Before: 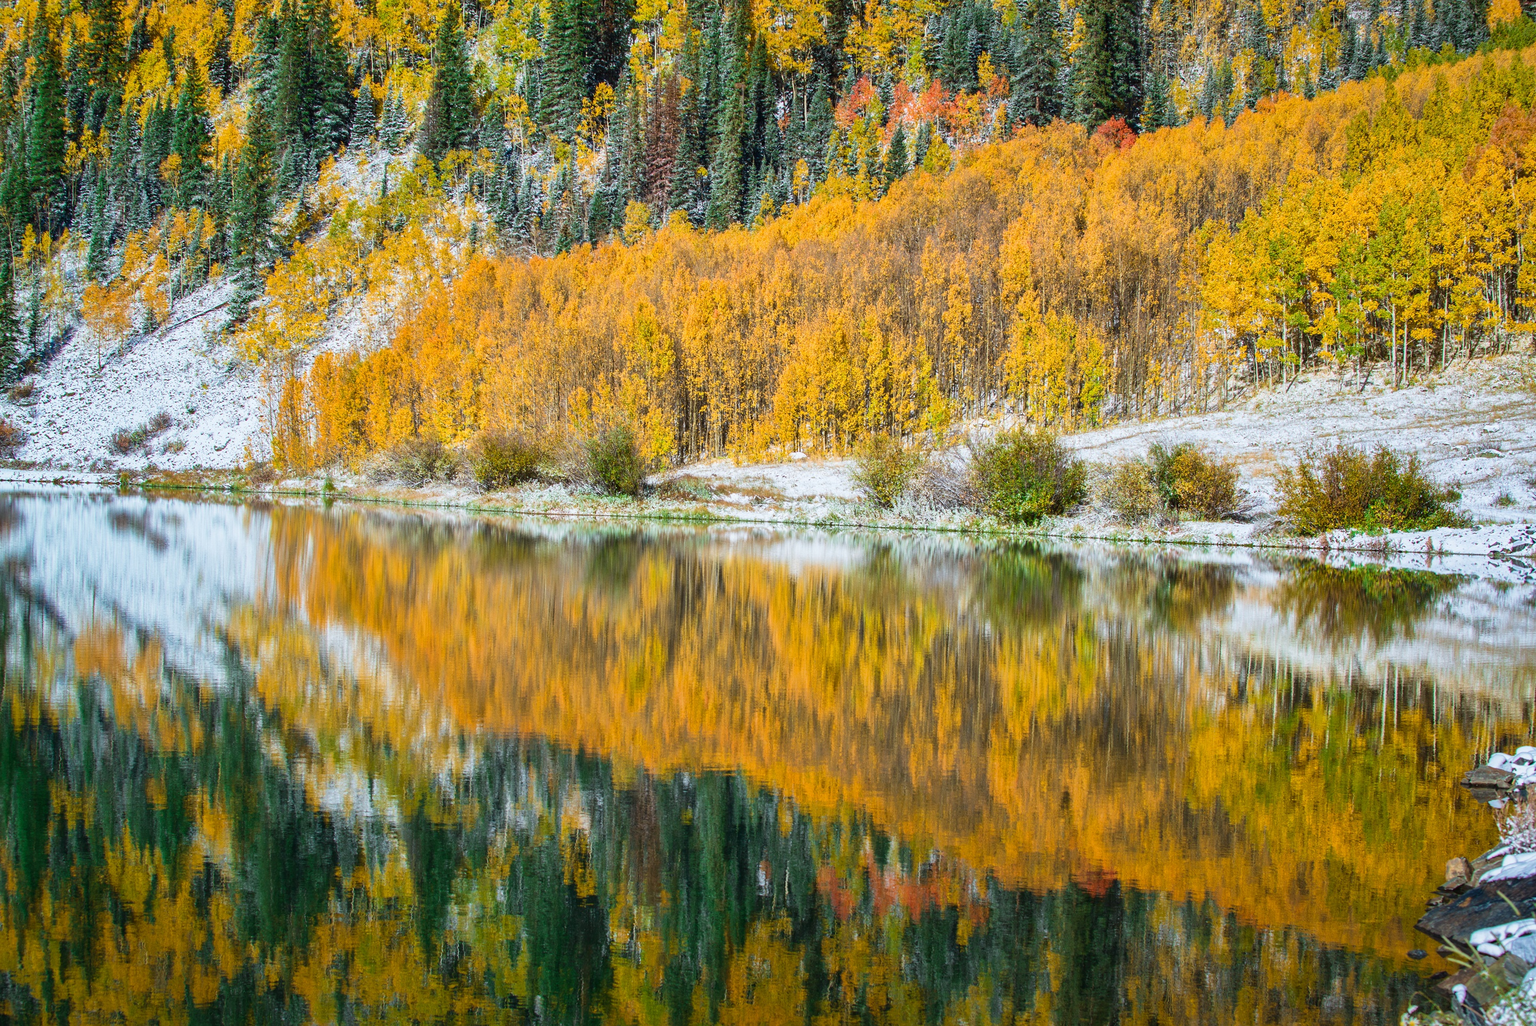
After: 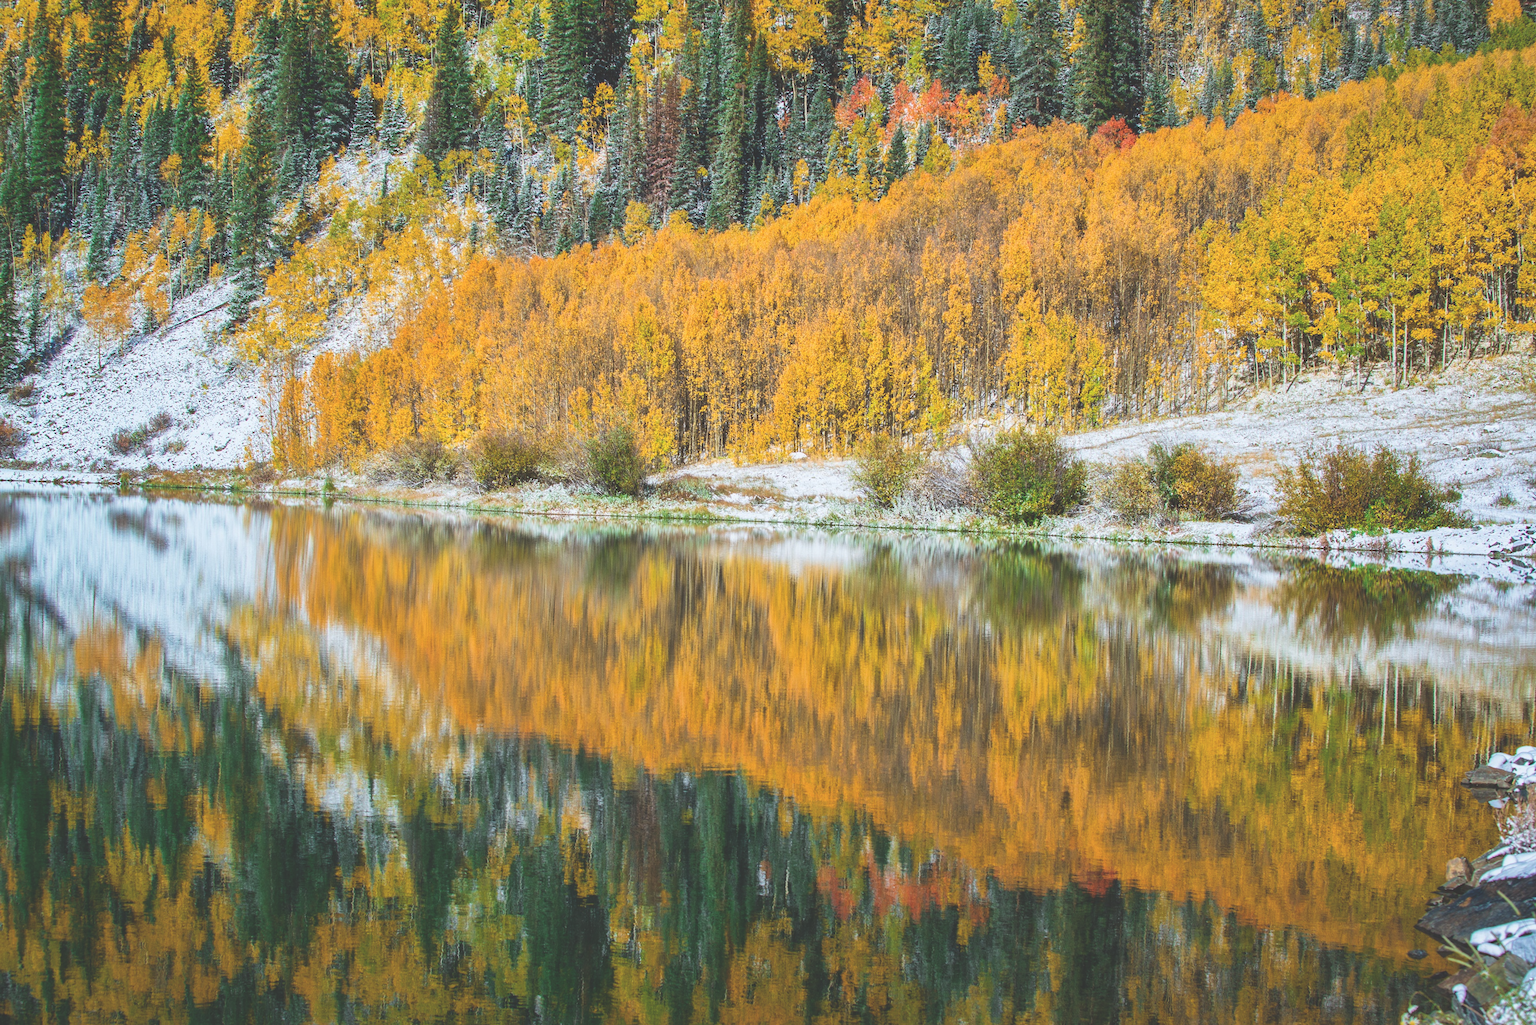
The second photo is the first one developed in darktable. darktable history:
exposure: black level correction -0.03, compensate exposure bias true, compensate highlight preservation false
